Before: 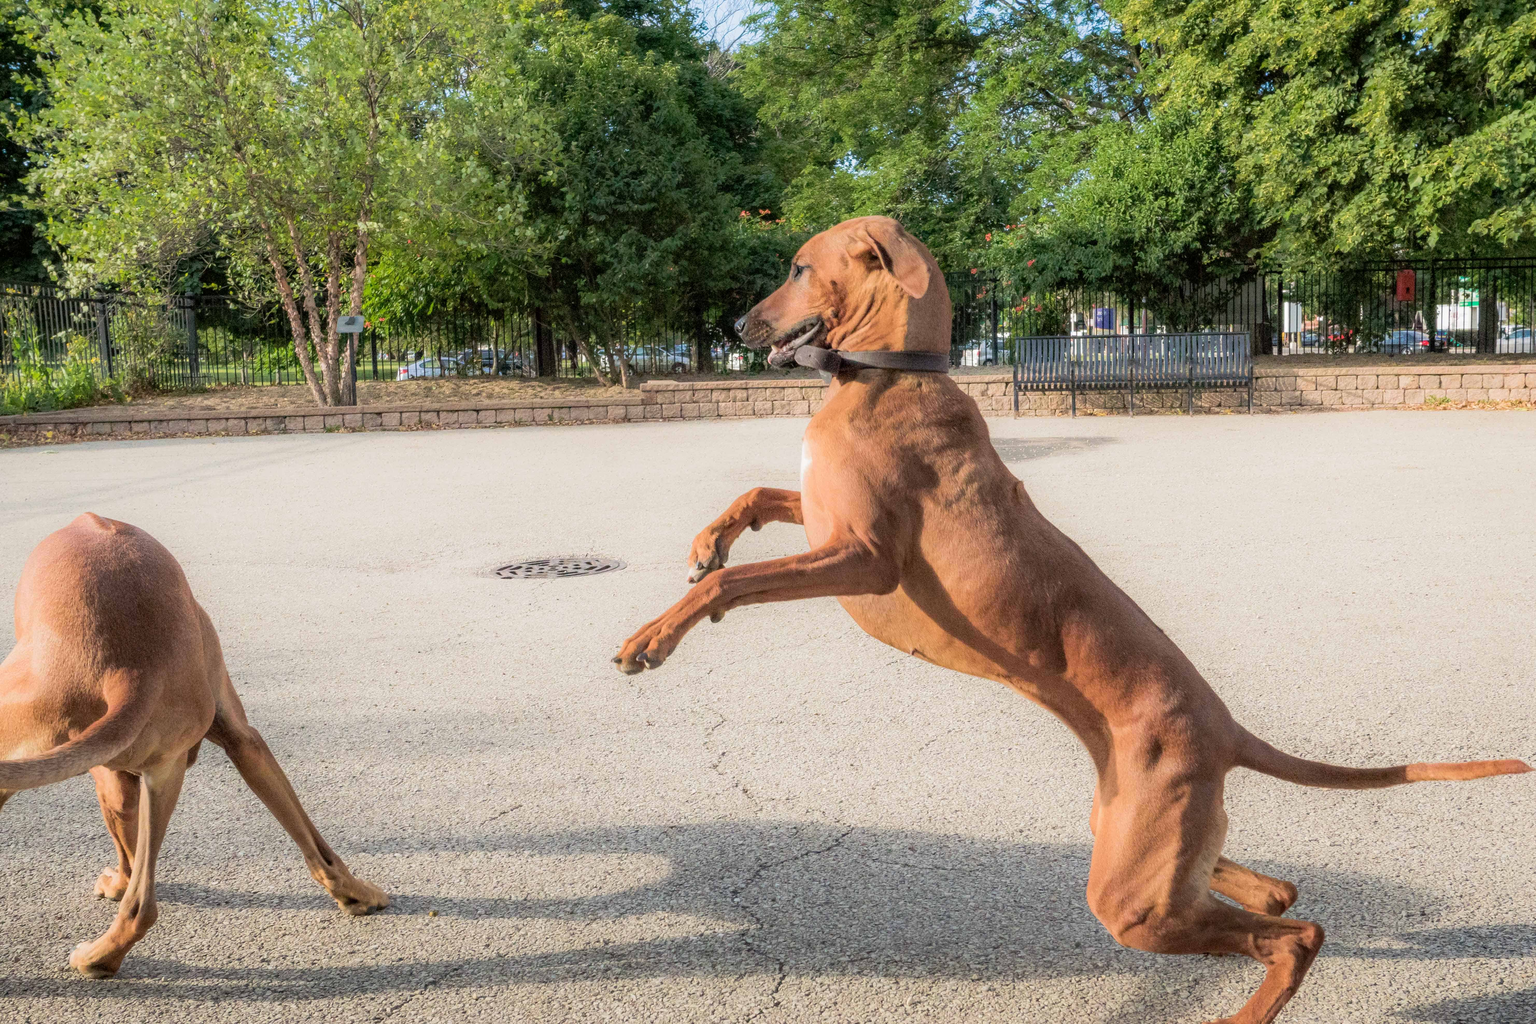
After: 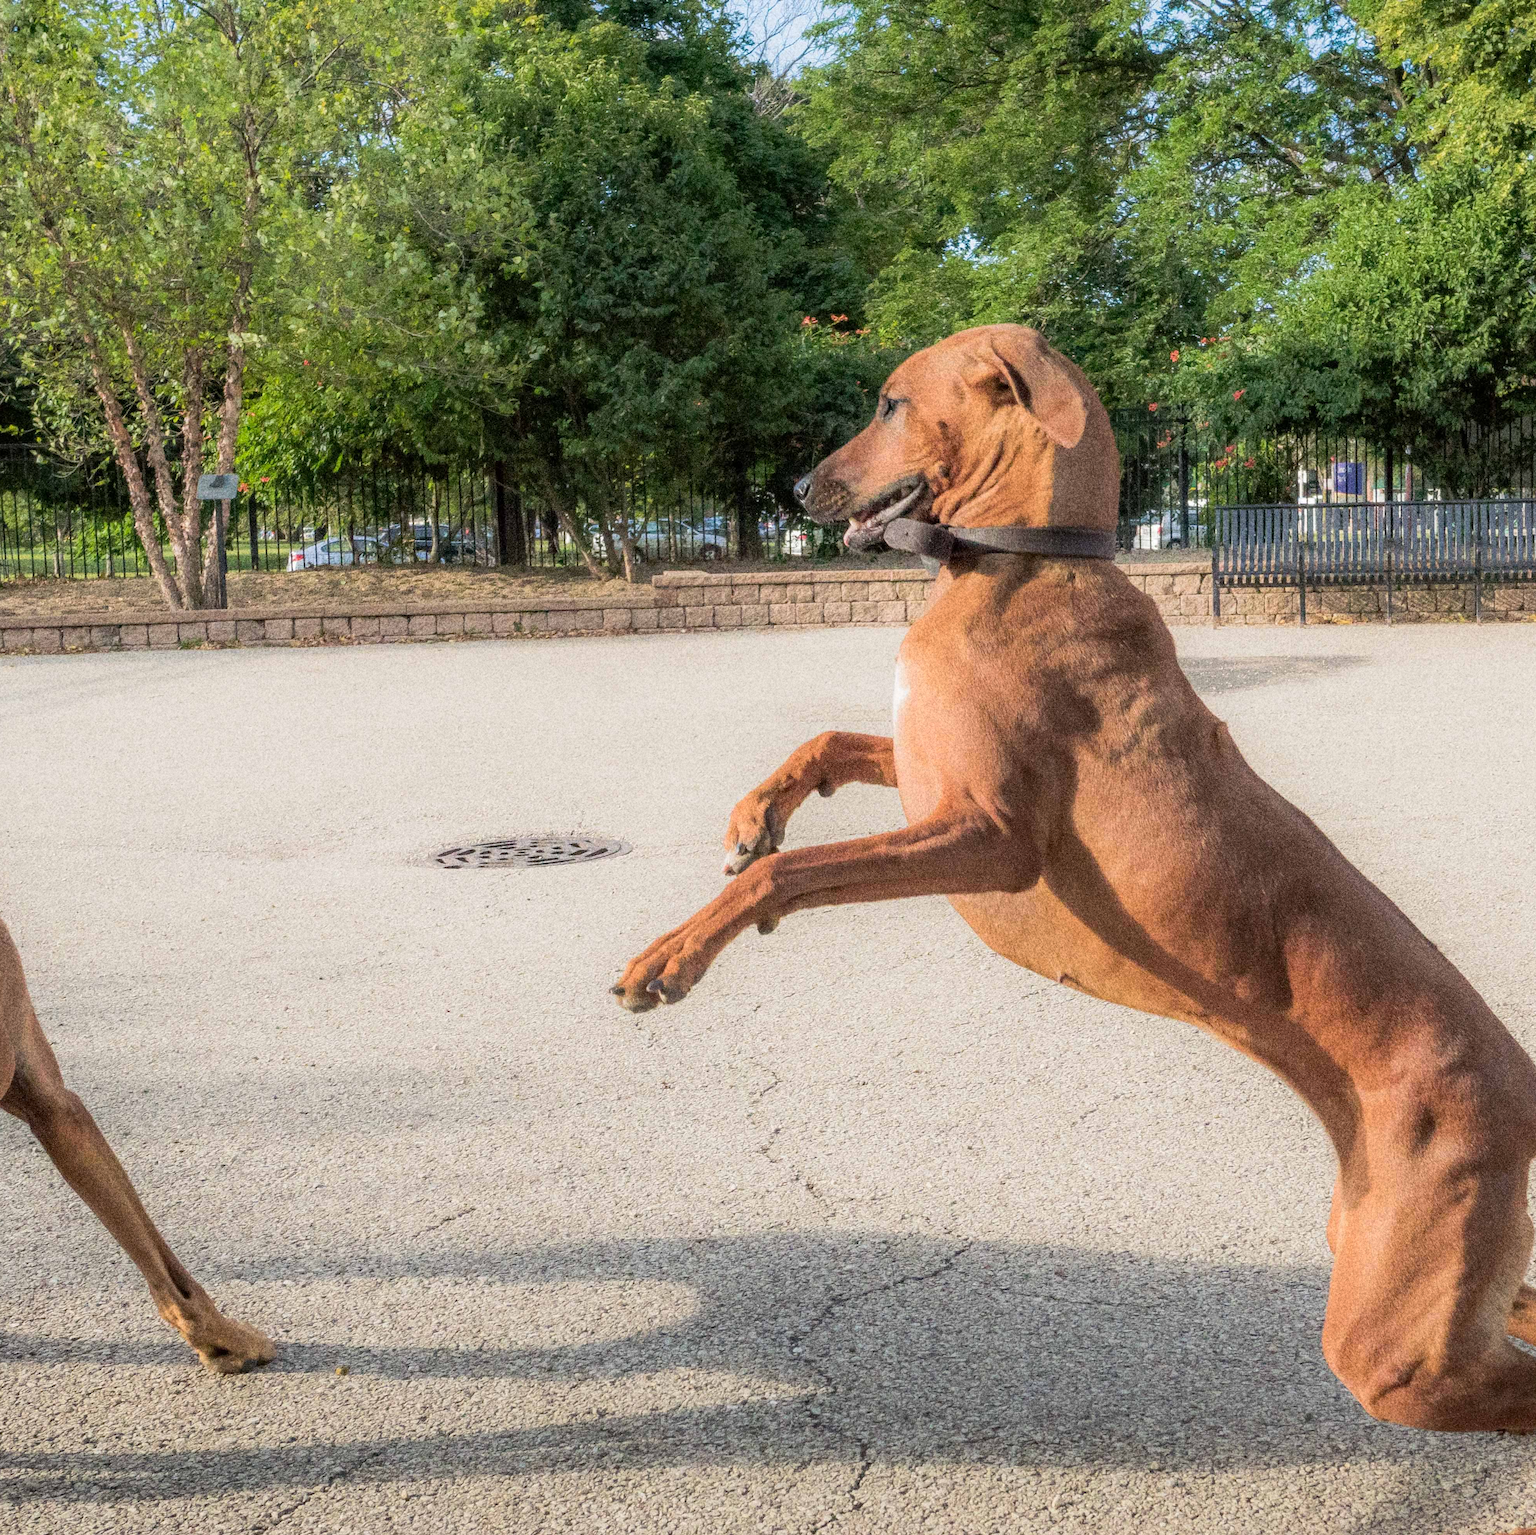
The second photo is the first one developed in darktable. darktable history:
grain: strength 49.07%
crop and rotate: left 13.409%, right 19.924%
